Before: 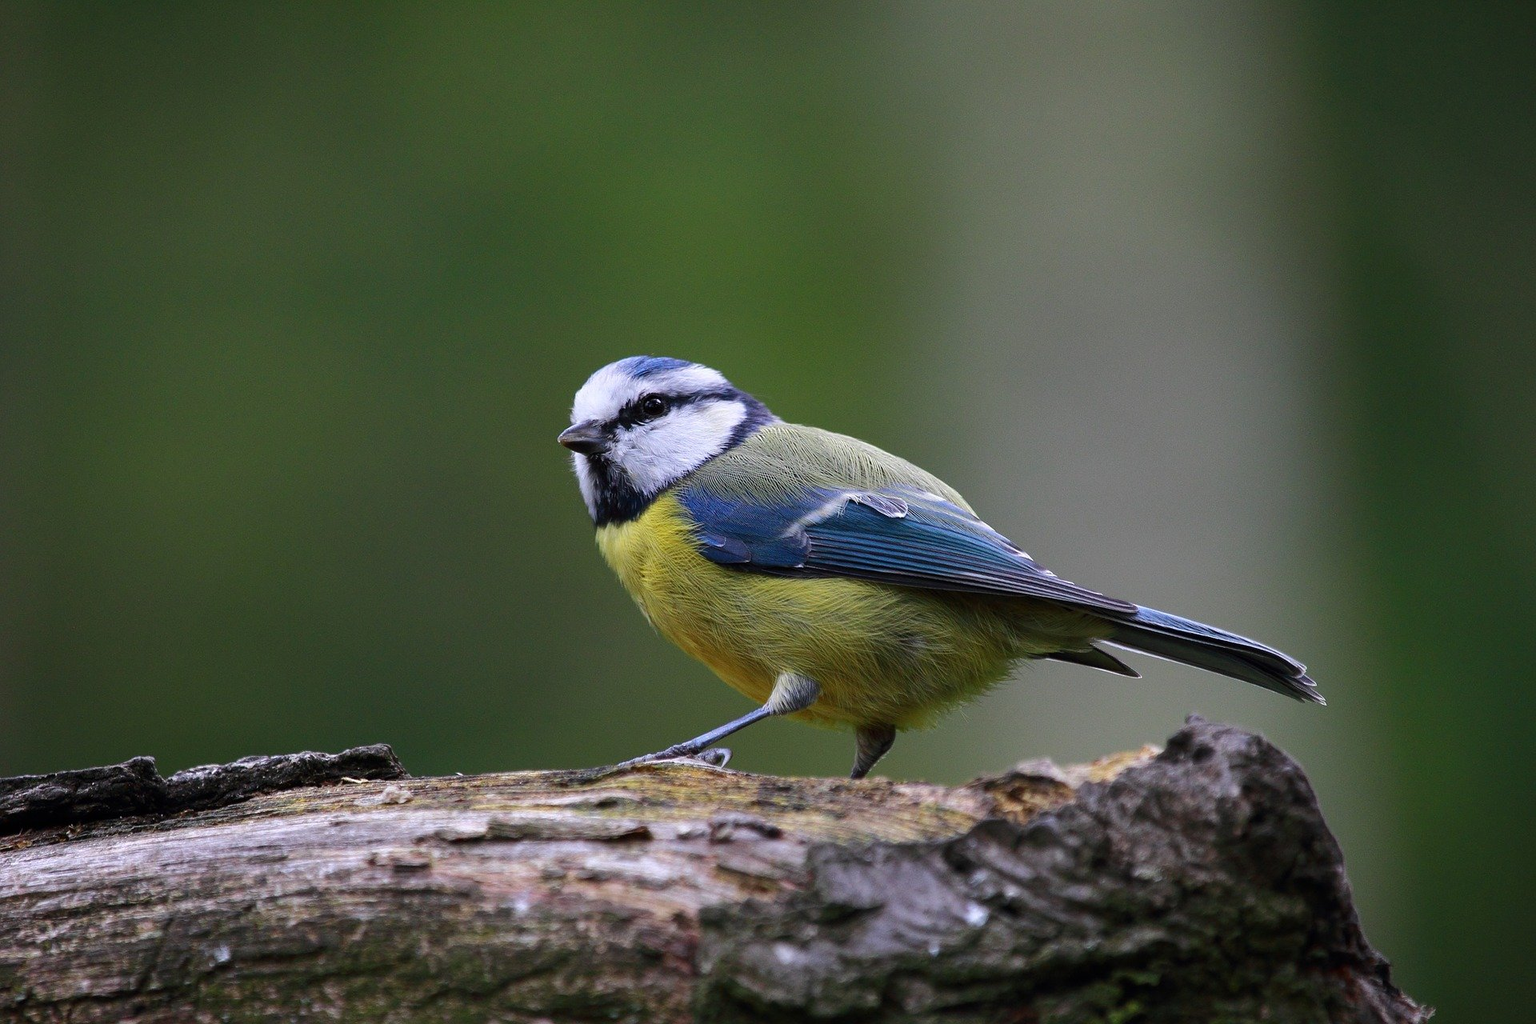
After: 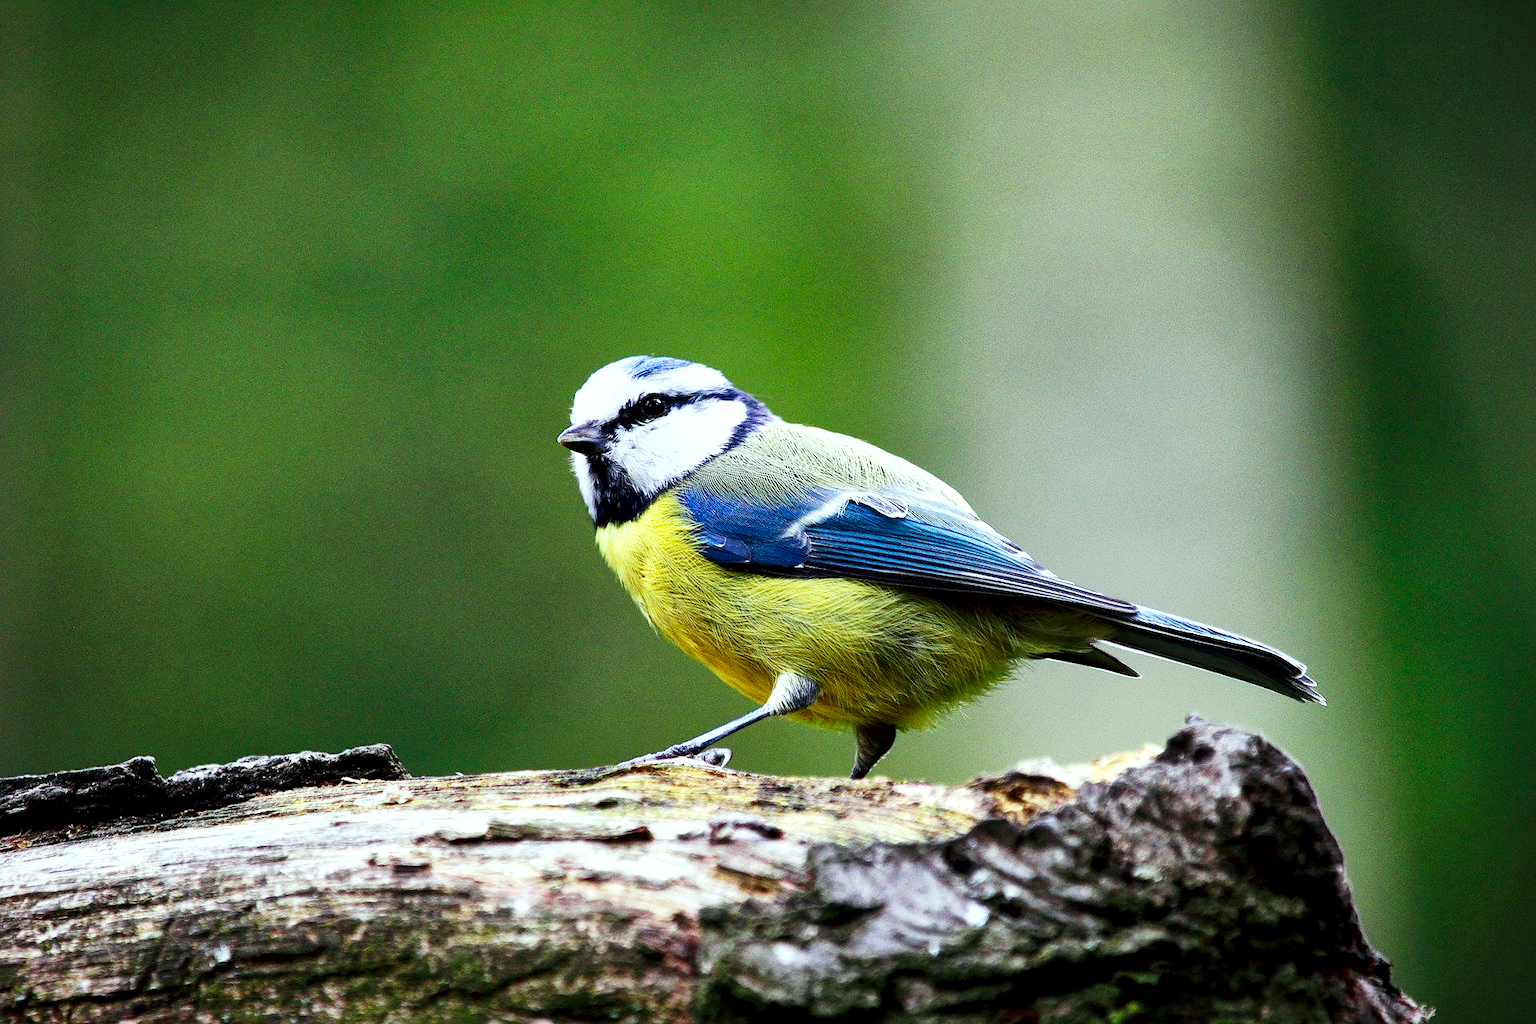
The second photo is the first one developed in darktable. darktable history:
local contrast: mode bilateral grid, contrast 26, coarseness 61, detail 151%, midtone range 0.2
base curve: curves: ch0 [(0, 0) (0.007, 0.004) (0.027, 0.03) (0.046, 0.07) (0.207, 0.54) (0.442, 0.872) (0.673, 0.972) (1, 1)], preserve colors none
color correction: highlights a* -8.63, highlights b* 3.56
